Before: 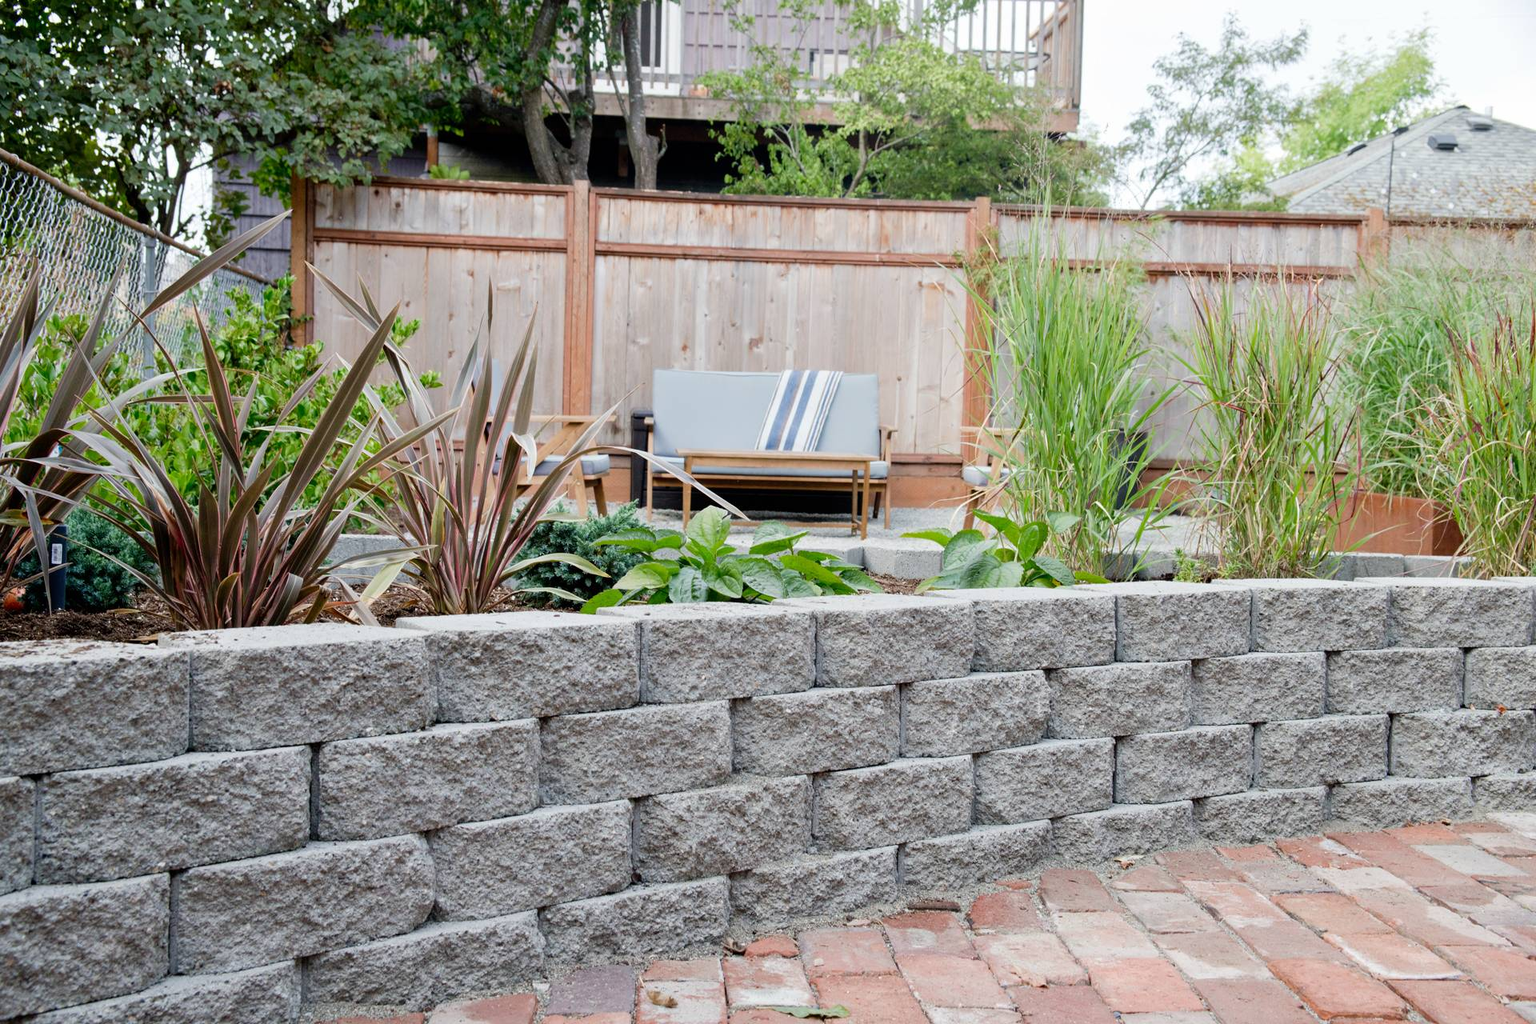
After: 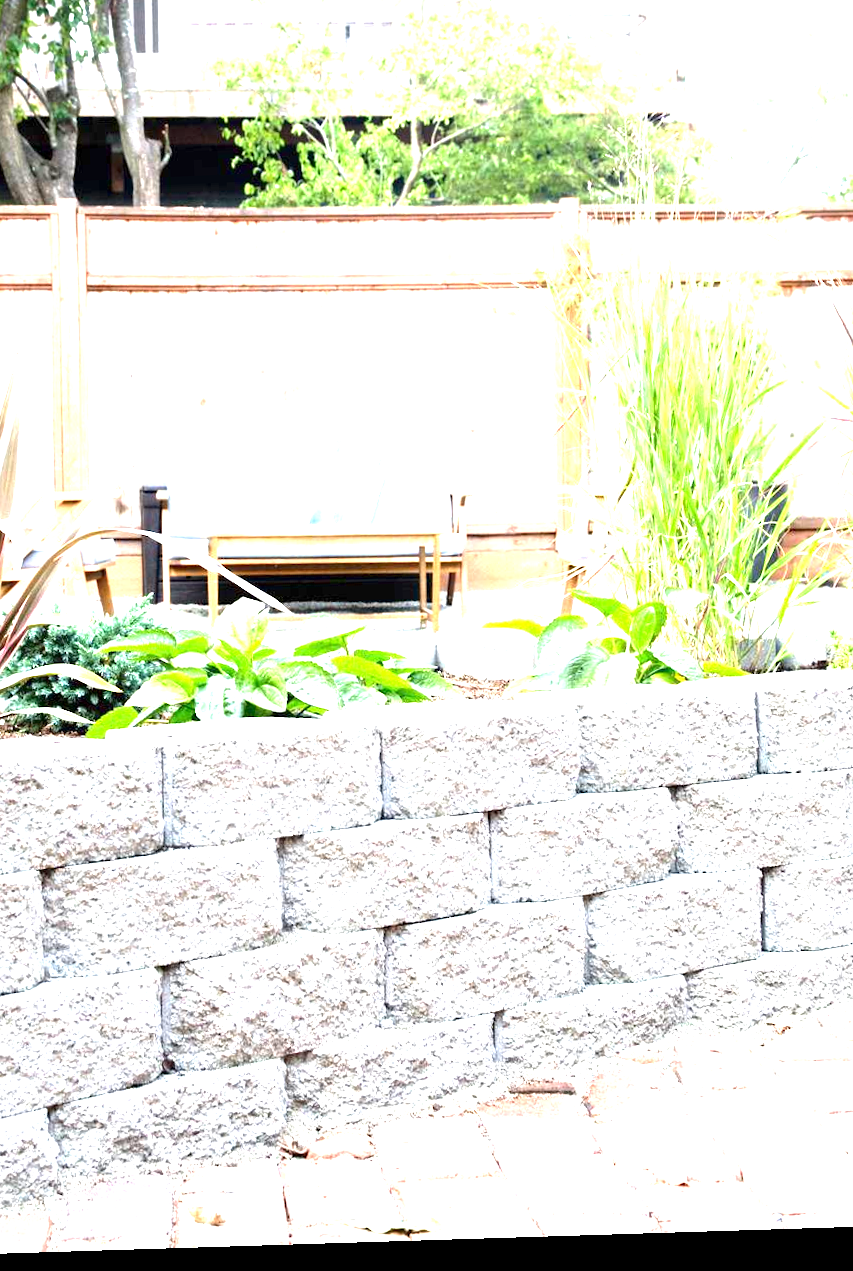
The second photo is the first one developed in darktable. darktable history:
rotate and perspective: rotation -2.22°, lens shift (horizontal) -0.022, automatic cropping off
exposure: exposure 2.207 EV, compensate highlight preservation false
crop: left 33.452%, top 6.025%, right 23.155%
white balance: red 1, blue 1
